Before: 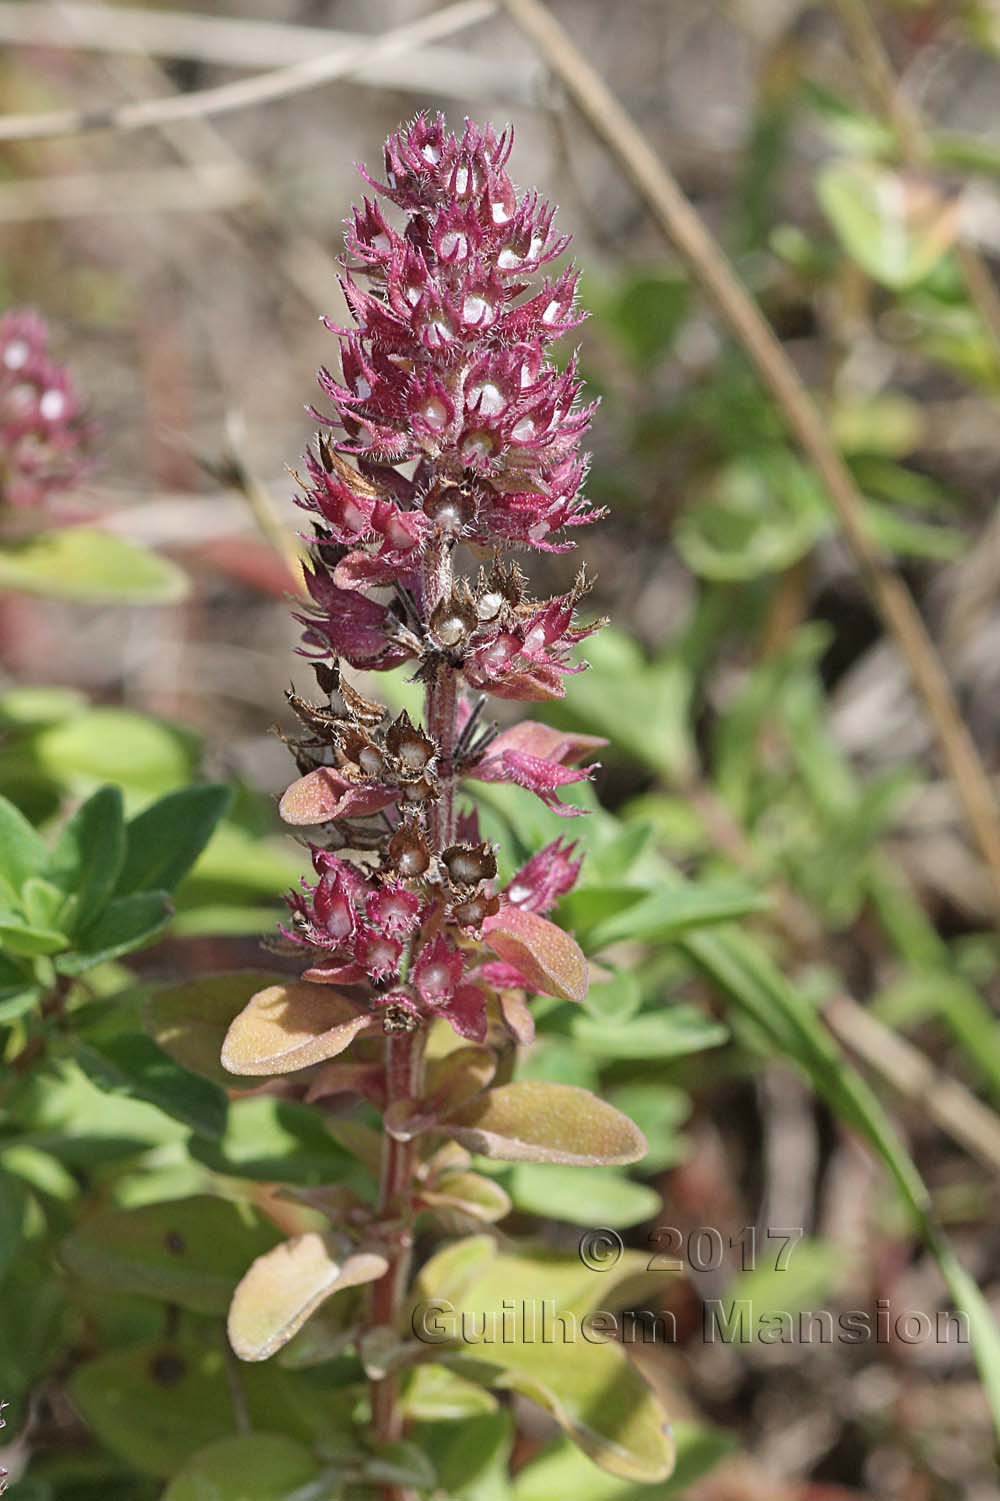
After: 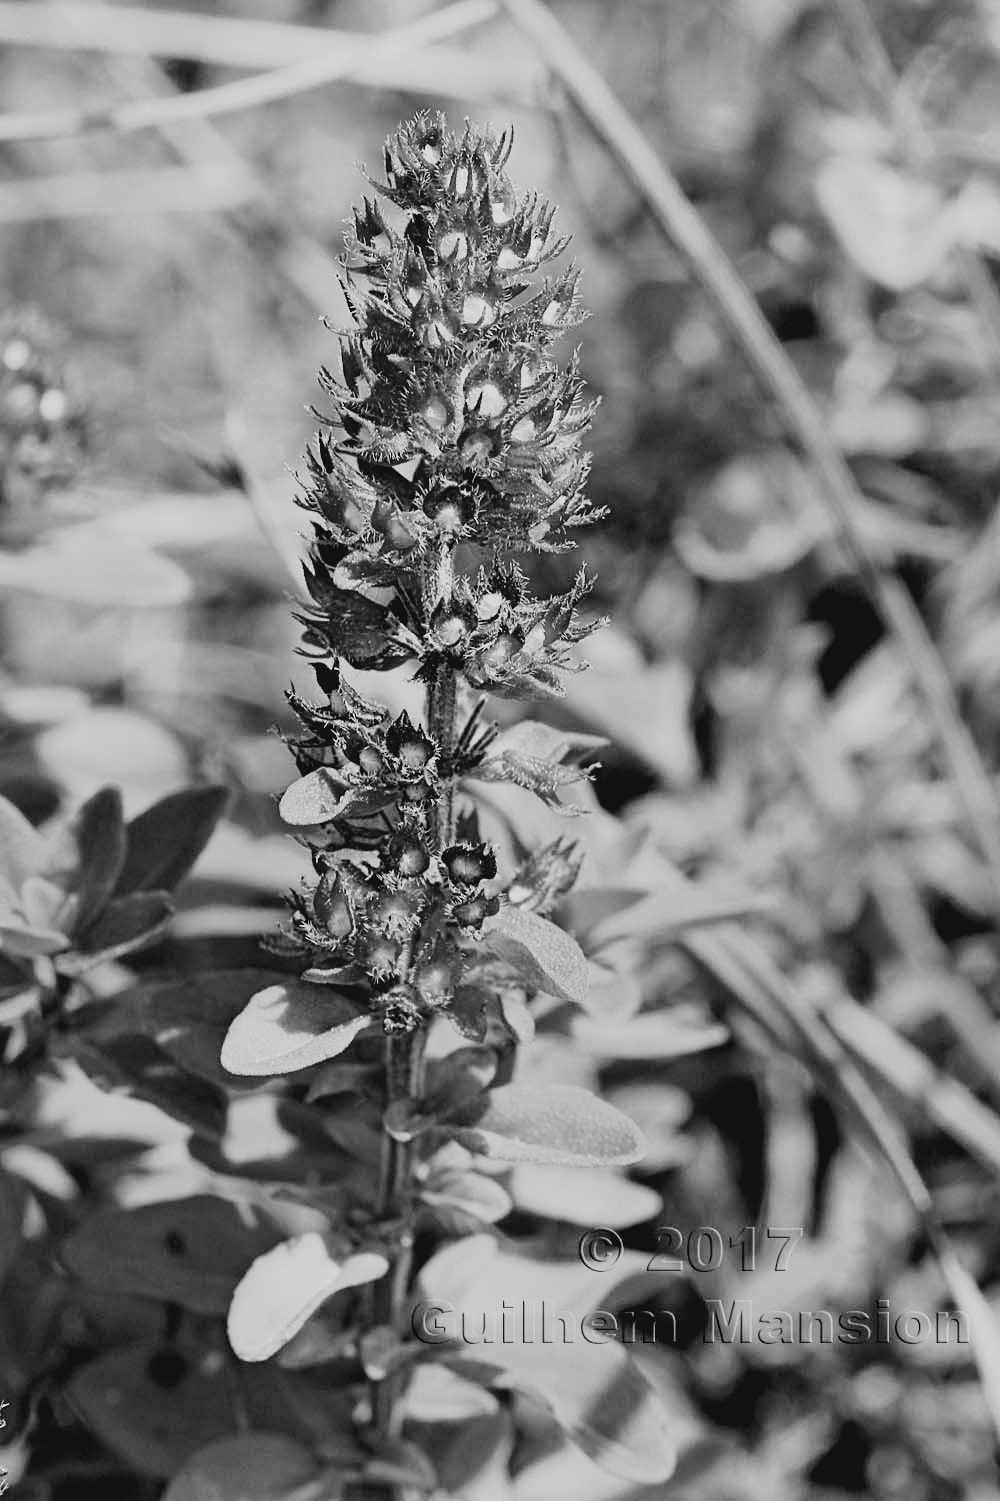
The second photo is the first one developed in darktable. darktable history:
sigmoid: contrast 1.69, skew -0.23, preserve hue 0%, red attenuation 0.1, red rotation 0.035, green attenuation 0.1, green rotation -0.017, blue attenuation 0.15, blue rotation -0.052, base primaries Rec2020
color contrast: green-magenta contrast 0.8, blue-yellow contrast 1.1, unbound 0
tone curve: curves: ch0 [(0, 0) (0.003, 0.059) (0.011, 0.059) (0.025, 0.057) (0.044, 0.055) (0.069, 0.057) (0.1, 0.083) (0.136, 0.128) (0.177, 0.185) (0.224, 0.242) (0.277, 0.308) (0.335, 0.383) (0.399, 0.468) (0.468, 0.547) (0.543, 0.632) (0.623, 0.71) (0.709, 0.801) (0.801, 0.859) (0.898, 0.922) (1, 1)], preserve colors none
monochrome: a 14.95, b -89.96
